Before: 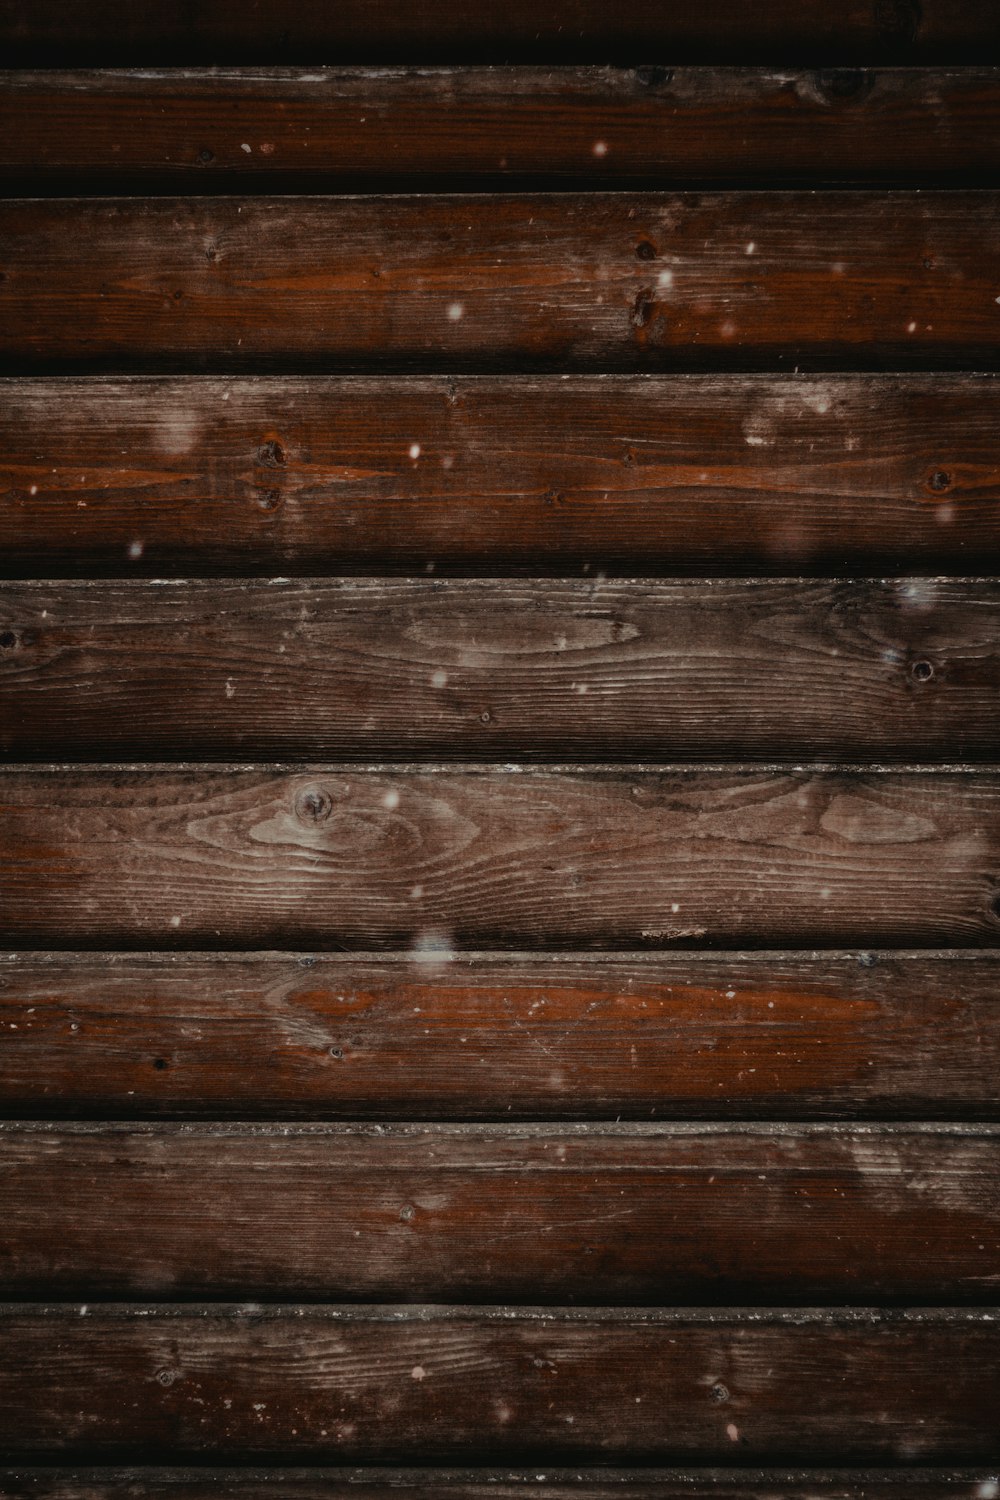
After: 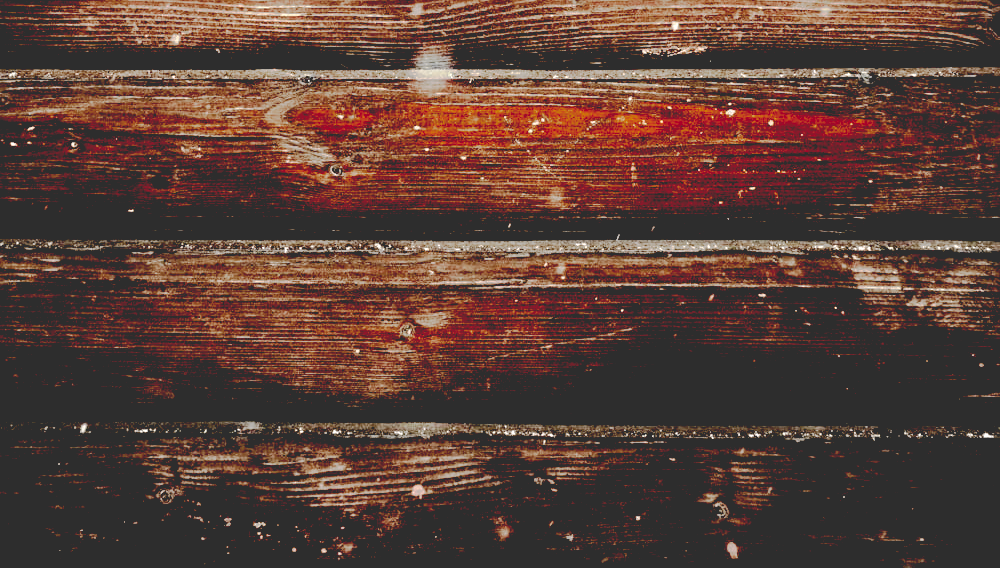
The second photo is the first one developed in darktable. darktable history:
crop and rotate: top 58.813%, bottom 3.296%
exposure: black level correction 0, exposure 0.932 EV, compensate exposure bias true, compensate highlight preservation false
base curve: curves: ch0 [(0.065, 0.026) (0.236, 0.358) (0.53, 0.546) (0.777, 0.841) (0.924, 0.992)], preserve colors none
sharpen: on, module defaults
color correction: highlights b* -0.059, saturation 0.991
